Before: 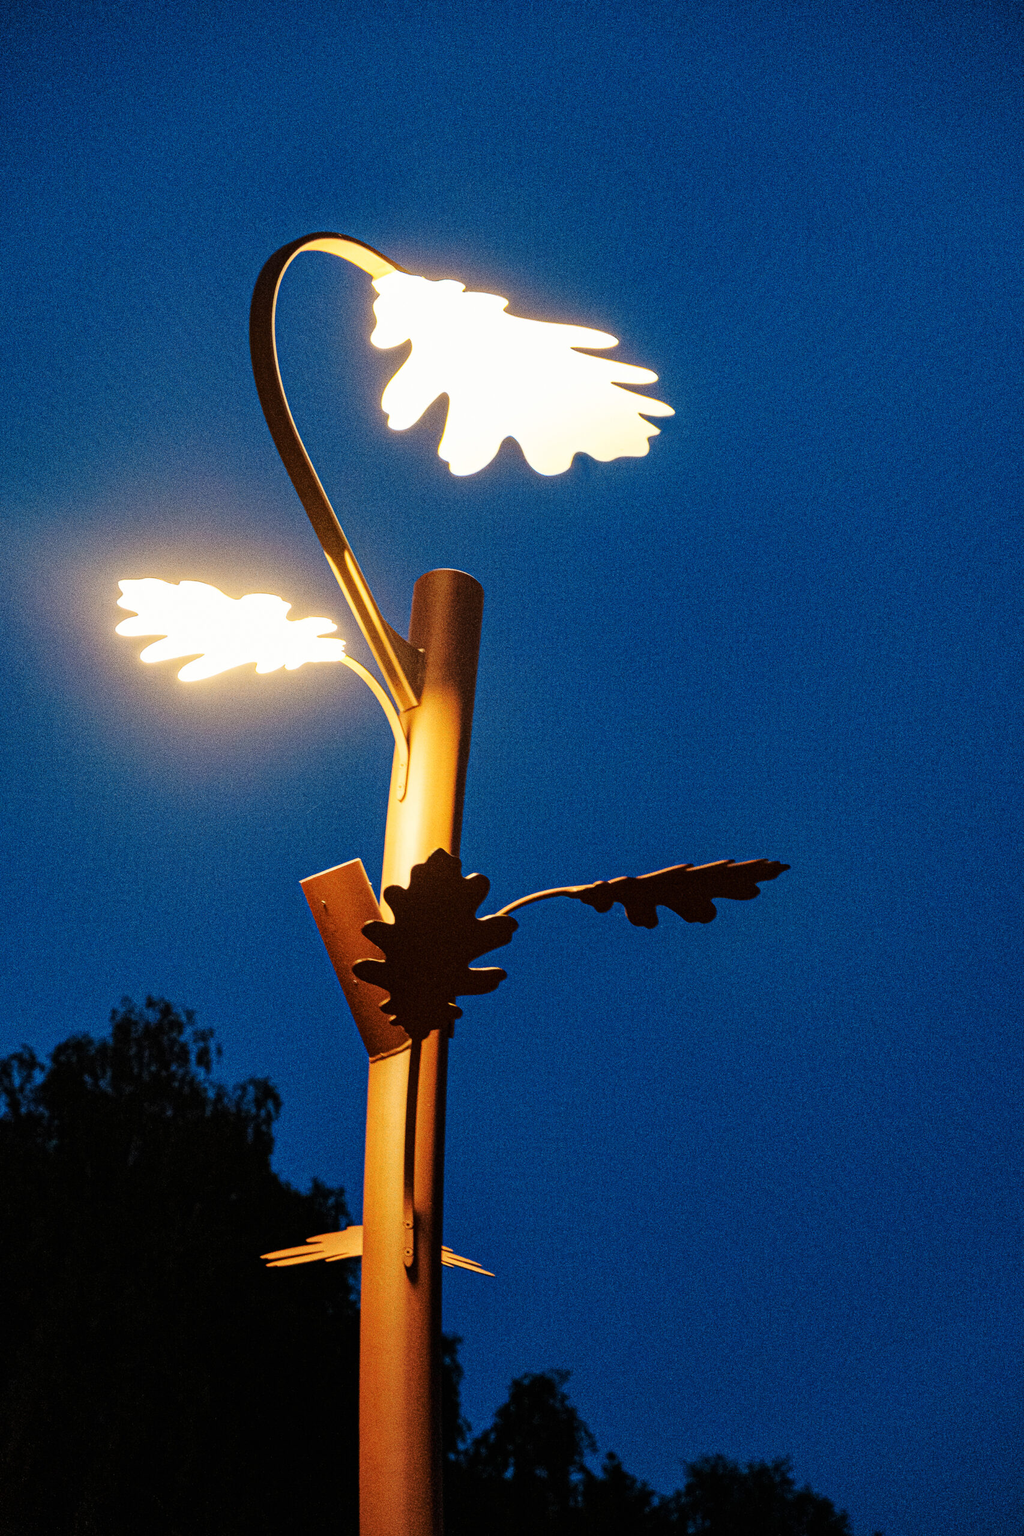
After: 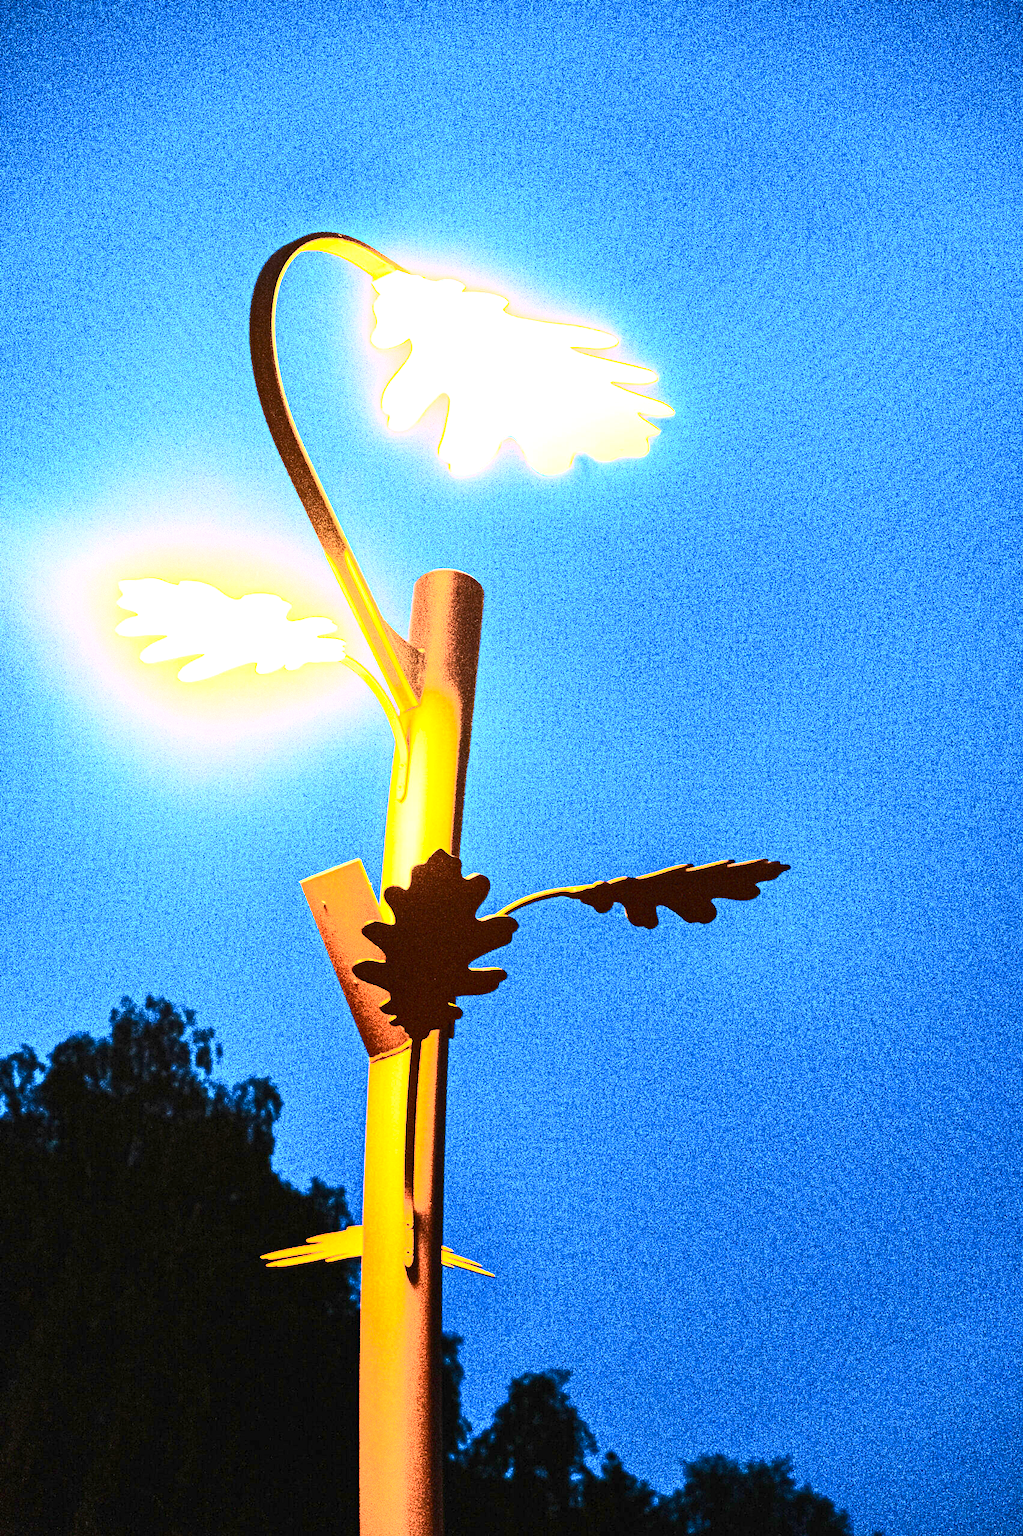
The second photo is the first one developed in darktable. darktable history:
exposure: exposure 2.013 EV, compensate highlight preservation false
contrast brightness saturation: contrast 0.609, brightness 0.354, saturation 0.14
